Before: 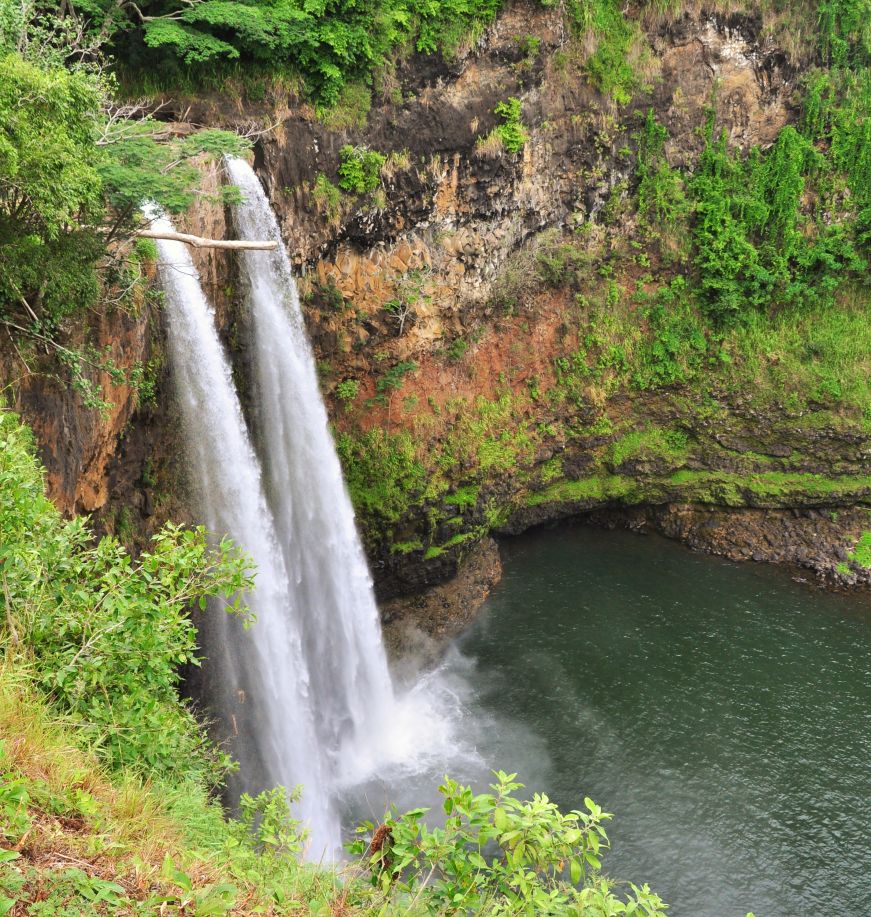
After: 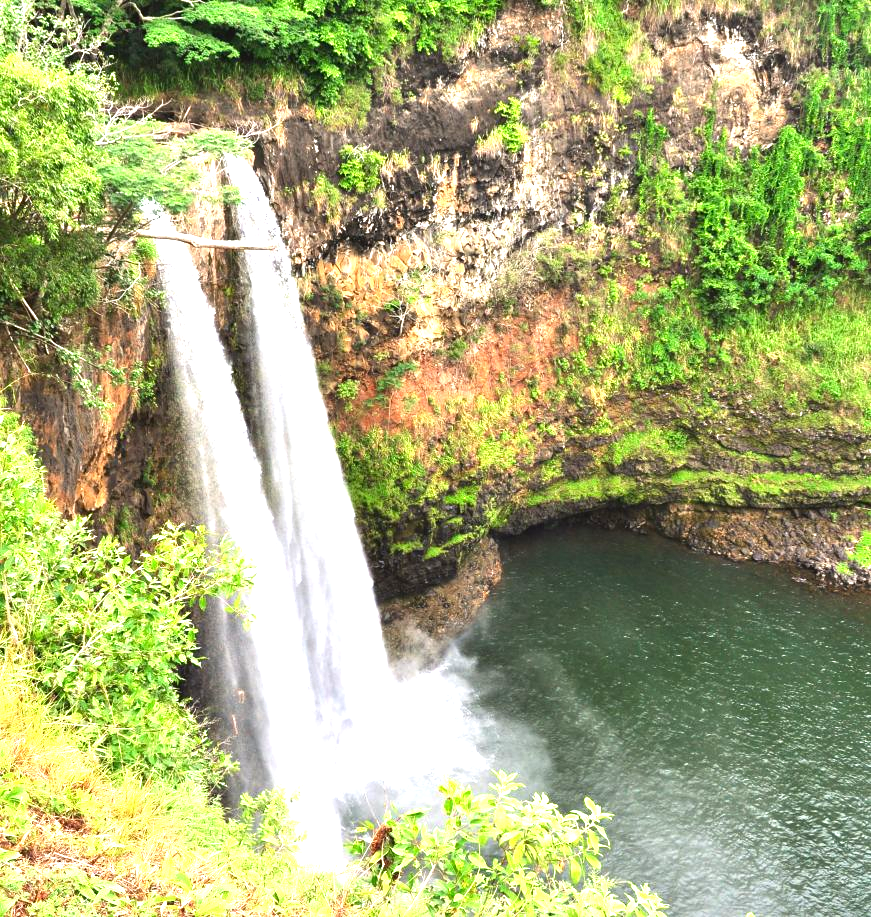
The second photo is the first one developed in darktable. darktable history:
exposure: black level correction 0, exposure 1.388 EV, compensate exposure bias true, compensate highlight preservation false
contrast brightness saturation: brightness -0.09
